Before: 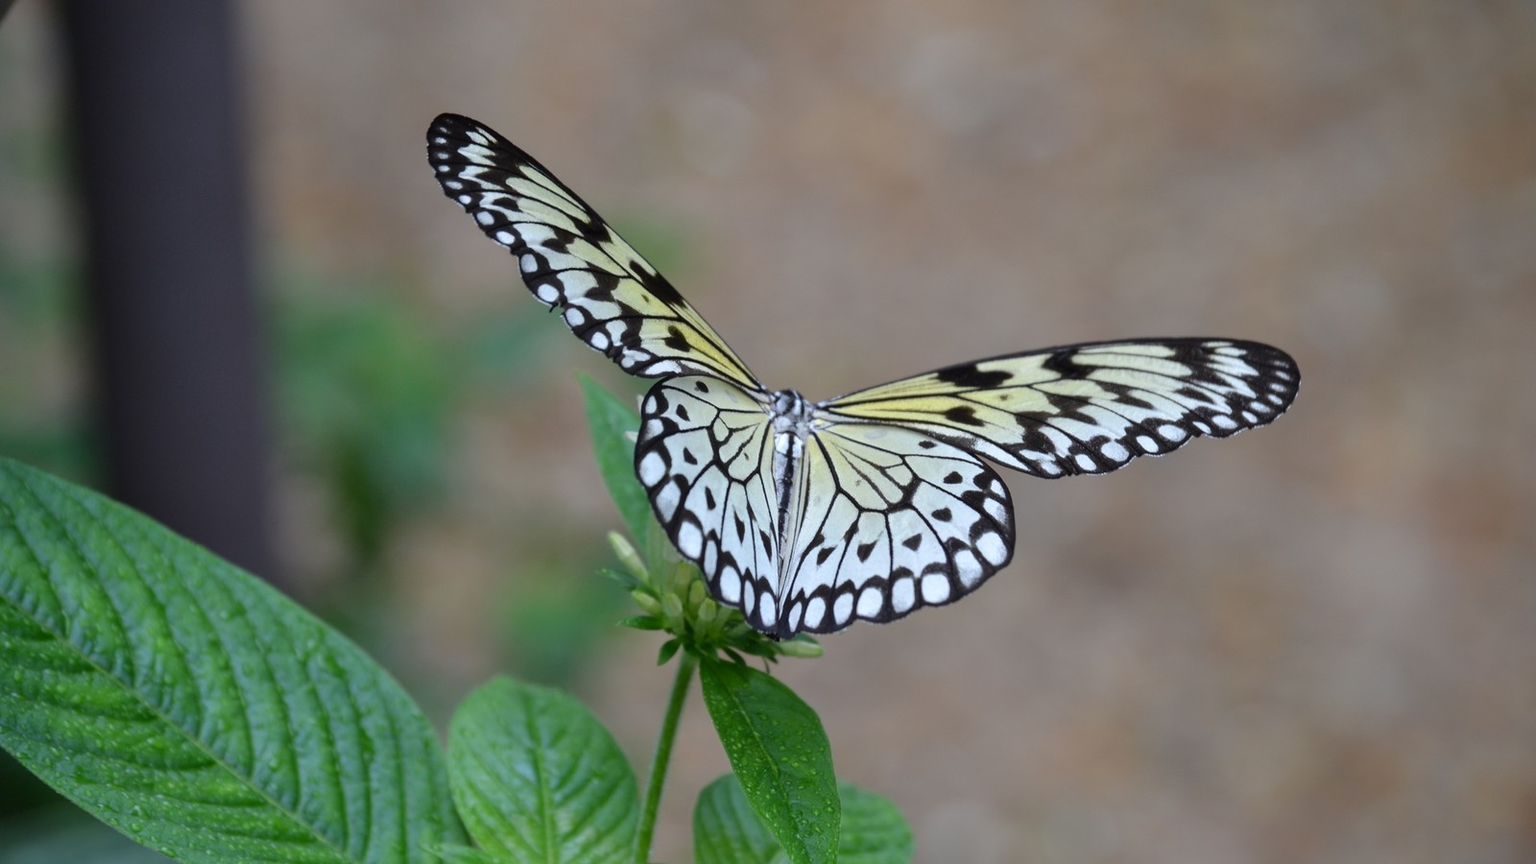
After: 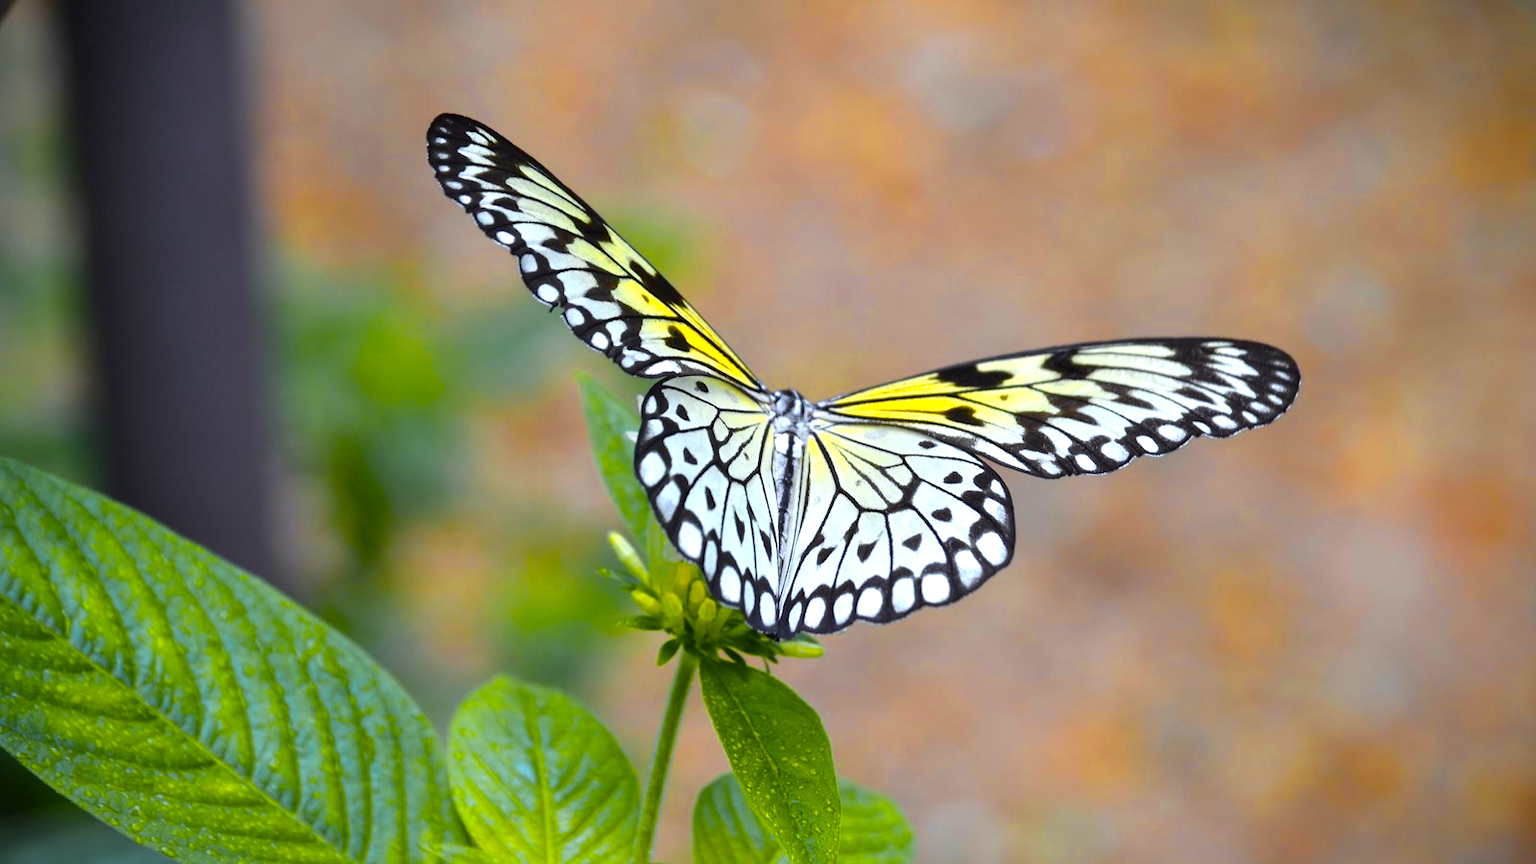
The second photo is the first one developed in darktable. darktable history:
vignetting: fall-off start 99.91%, fall-off radius 65.28%, brightness -0.642, saturation -0.013, automatic ratio true, unbound false
color zones: curves: ch0 [(0, 0.511) (0.143, 0.531) (0.286, 0.56) (0.429, 0.5) (0.571, 0.5) (0.714, 0.5) (0.857, 0.5) (1, 0.5)]; ch1 [(0, 0.525) (0.143, 0.705) (0.286, 0.715) (0.429, 0.35) (0.571, 0.35) (0.714, 0.35) (0.857, 0.4) (1, 0.4)]; ch2 [(0, 0.572) (0.143, 0.512) (0.286, 0.473) (0.429, 0.45) (0.571, 0.5) (0.714, 0.5) (0.857, 0.518) (1, 0.518)], mix 33.46%
color balance rgb: linear chroma grading › highlights 99.347%, linear chroma grading › global chroma 23.607%, perceptual saturation grading › global saturation 20%, perceptual saturation grading › highlights -49.851%, perceptual saturation grading › shadows 24.317%, perceptual brilliance grading › global brilliance 17.802%
